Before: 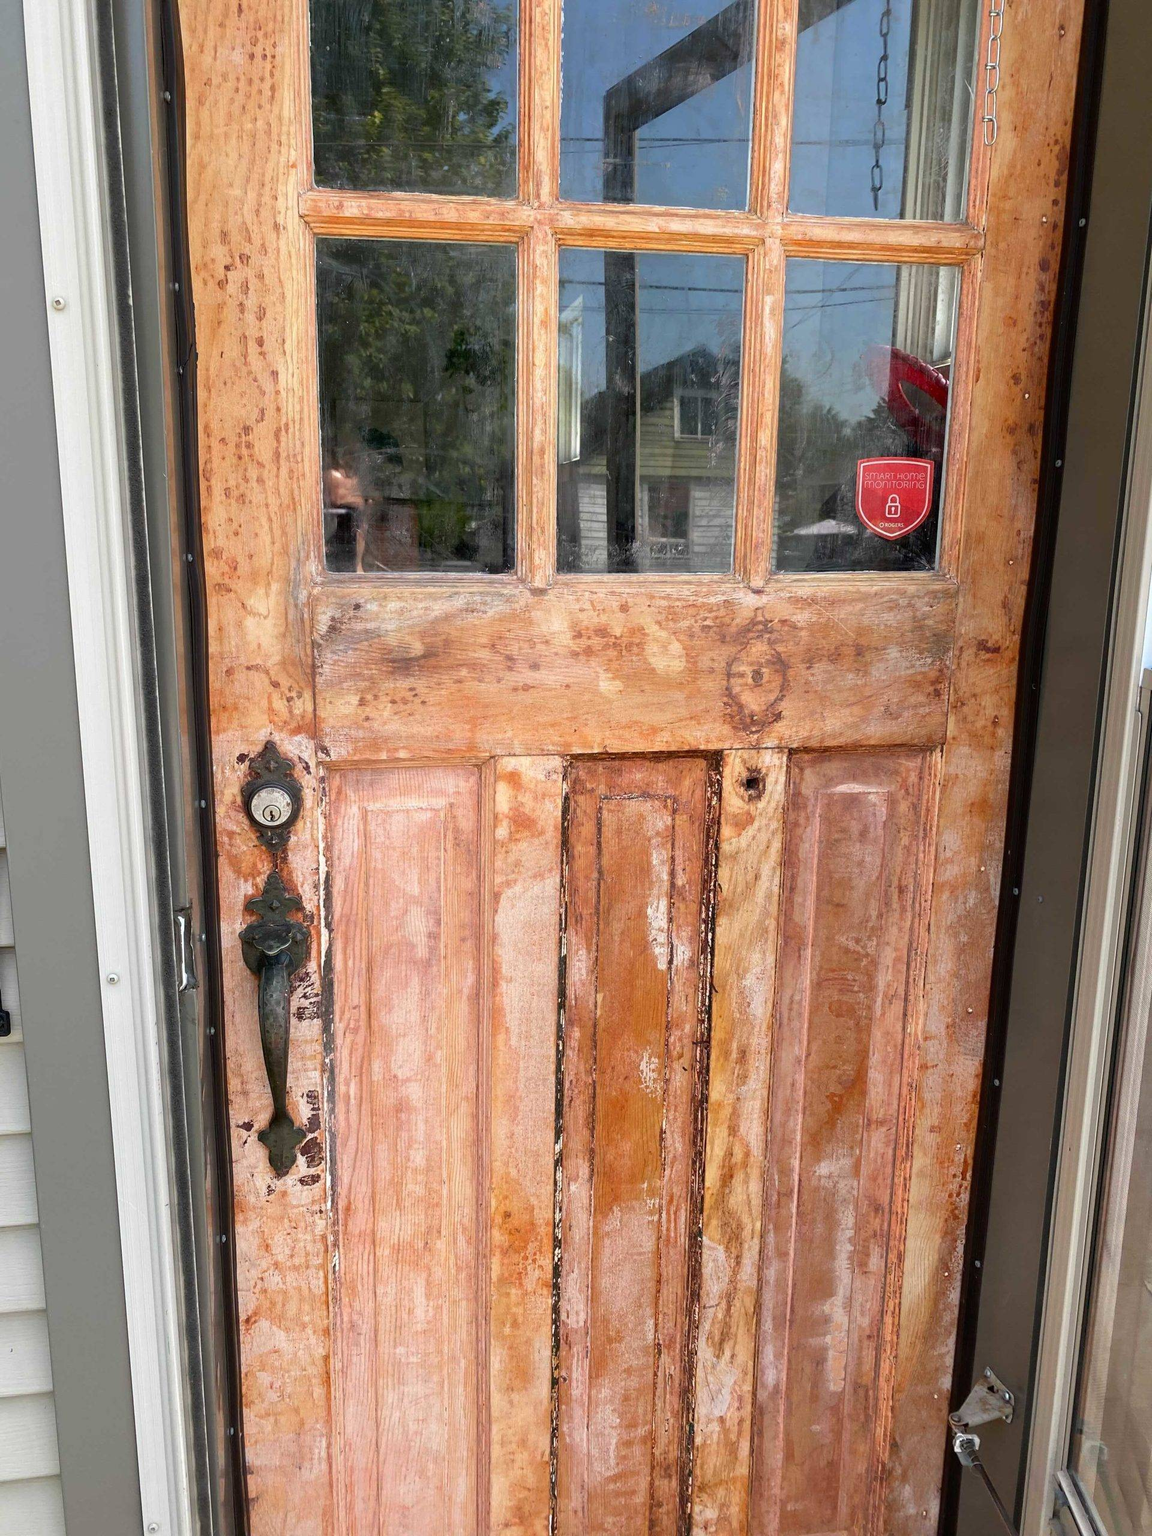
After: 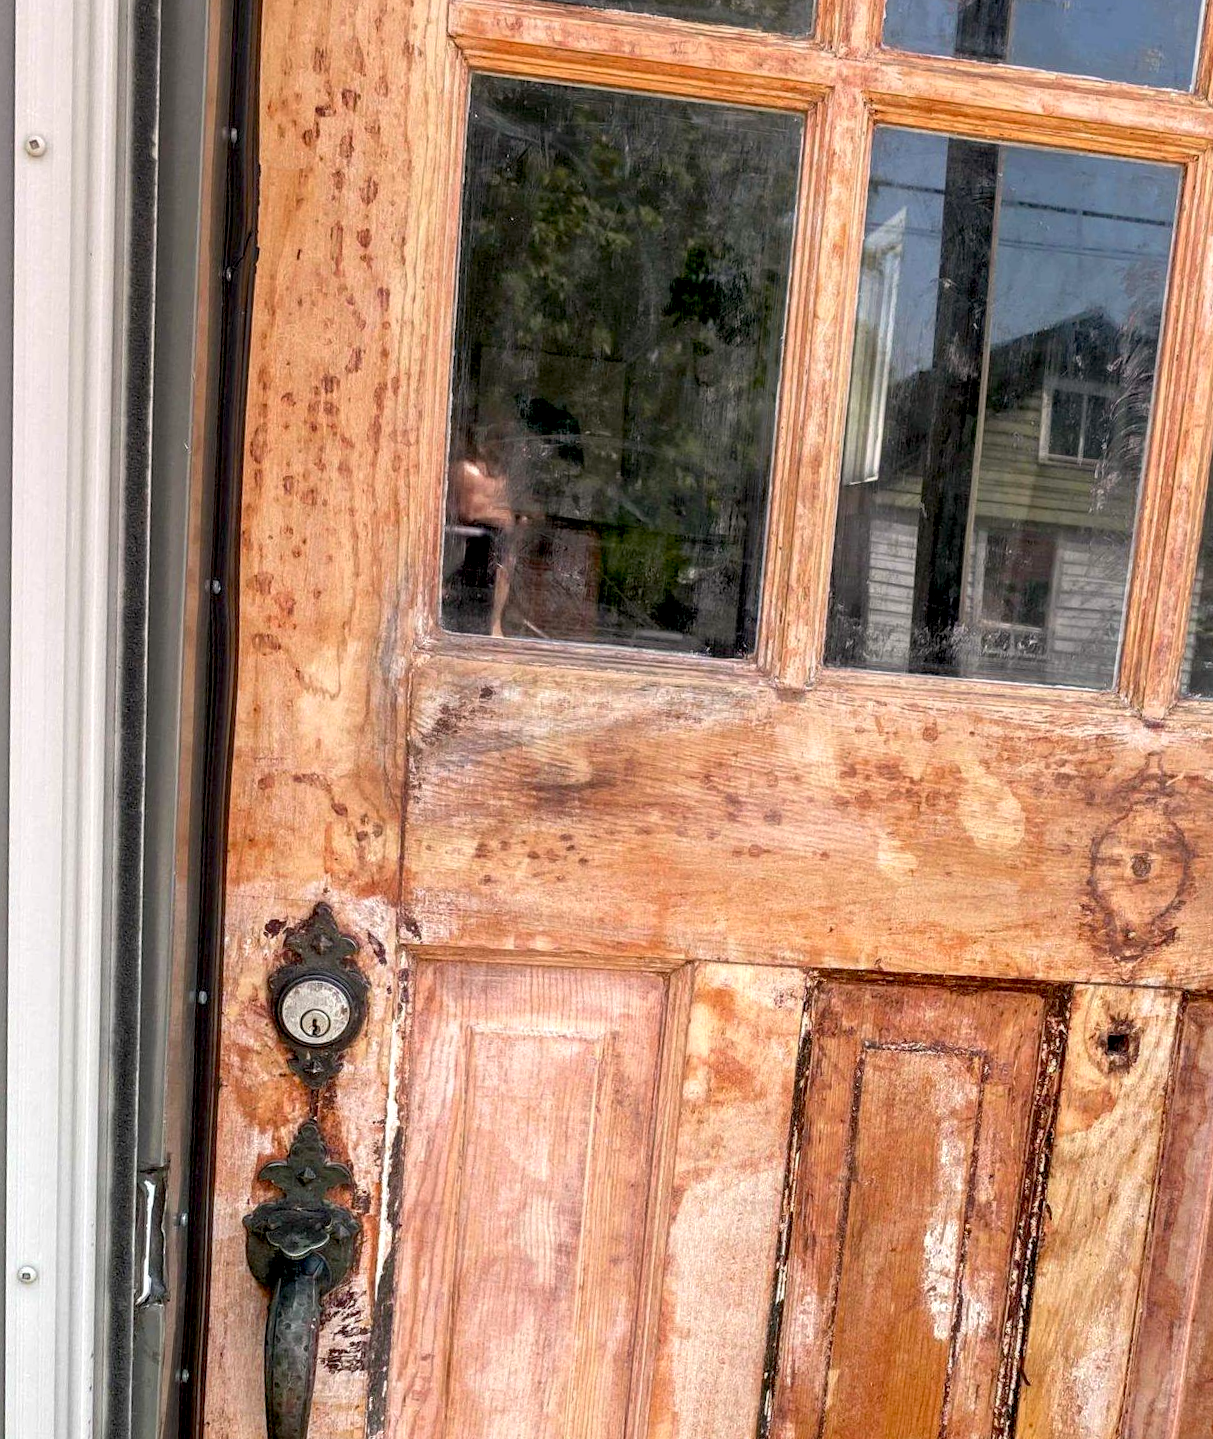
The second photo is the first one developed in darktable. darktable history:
crop and rotate: angle -4.99°, left 2.122%, top 6.945%, right 27.566%, bottom 30.519%
local contrast: detail 130%
graduated density: density 0.38 EV, hardness 21%, rotation -6.11°, saturation 32%
tone equalizer: on, module defaults
exposure: black level correction 0.009, exposure 0.119 EV, compensate highlight preservation false
